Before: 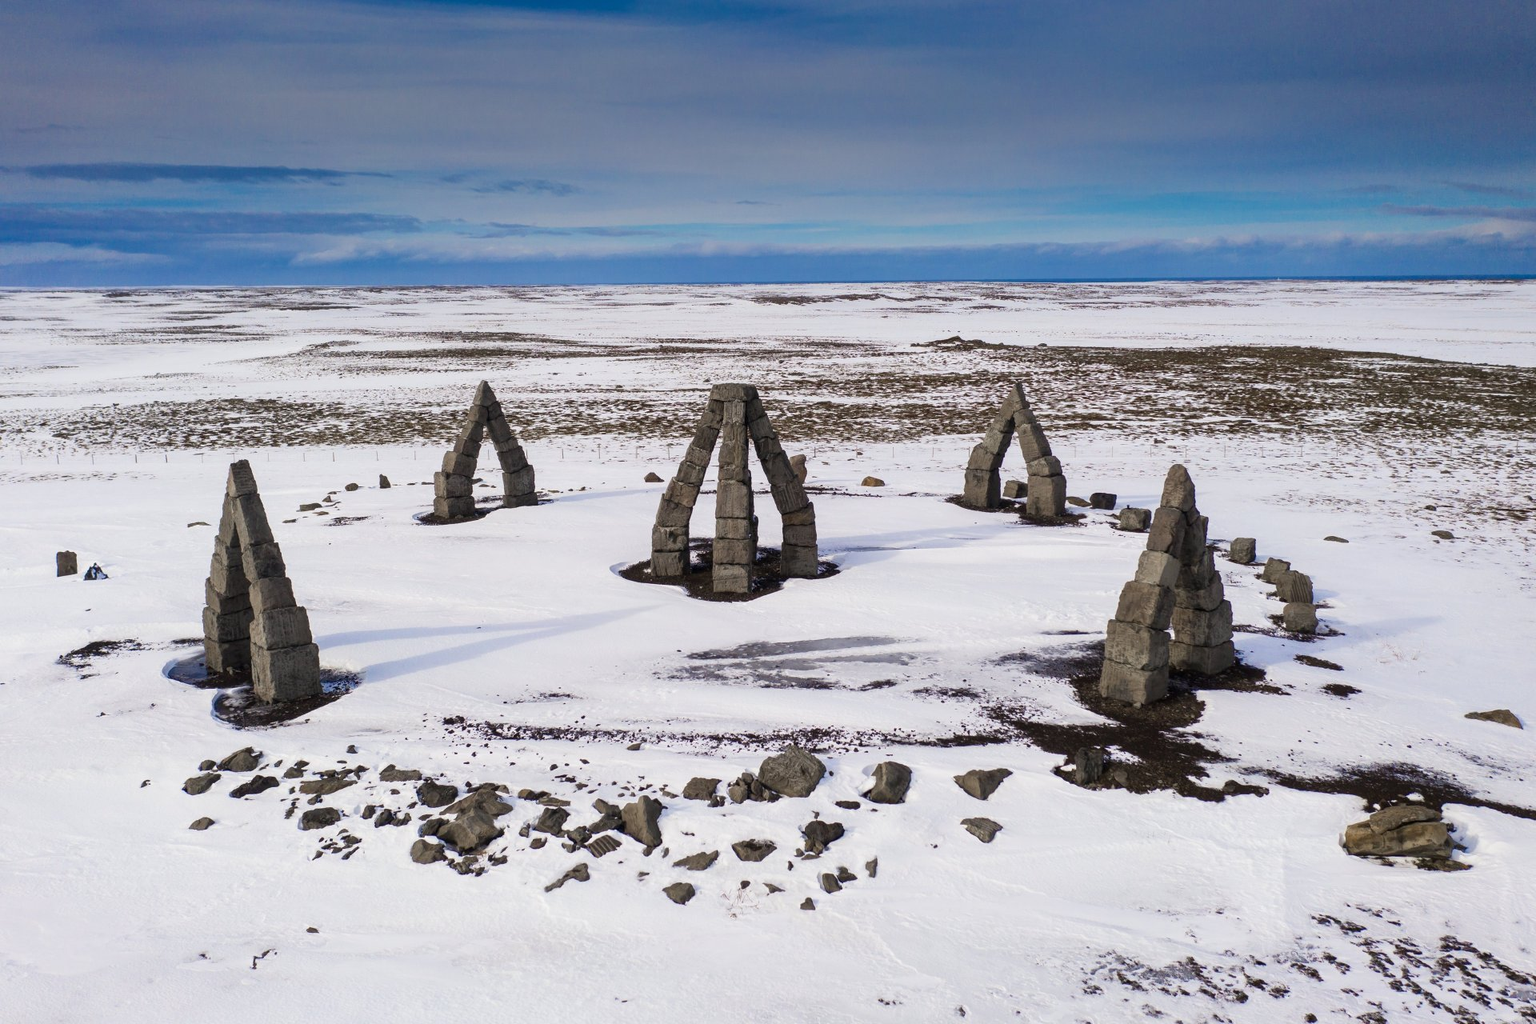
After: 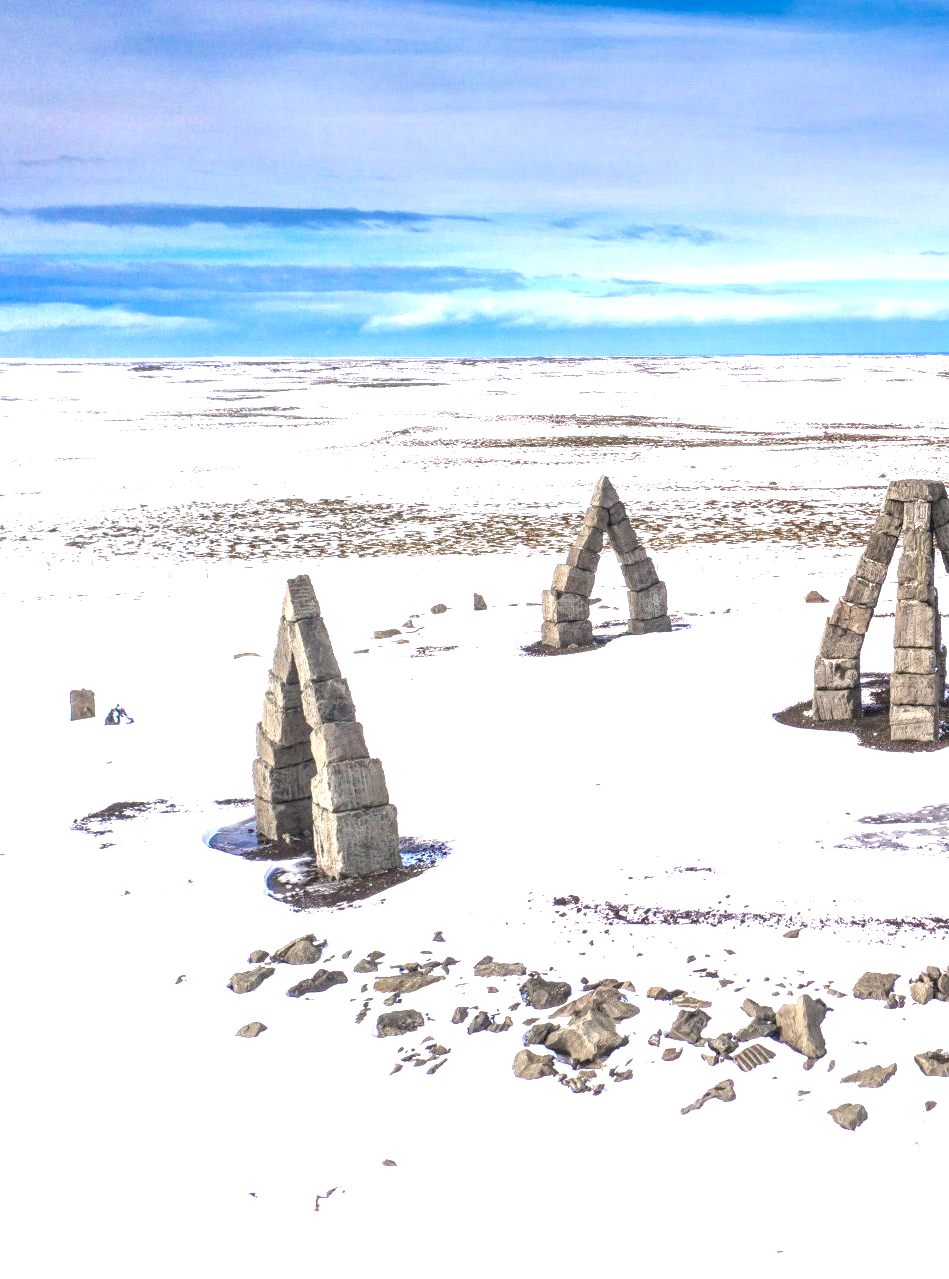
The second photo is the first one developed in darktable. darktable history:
local contrast: detail 130%
exposure: black level correction 0, exposure 1.702 EV, compensate highlight preservation false
crop and rotate: left 0.053%, top 0%, right 50.508%
